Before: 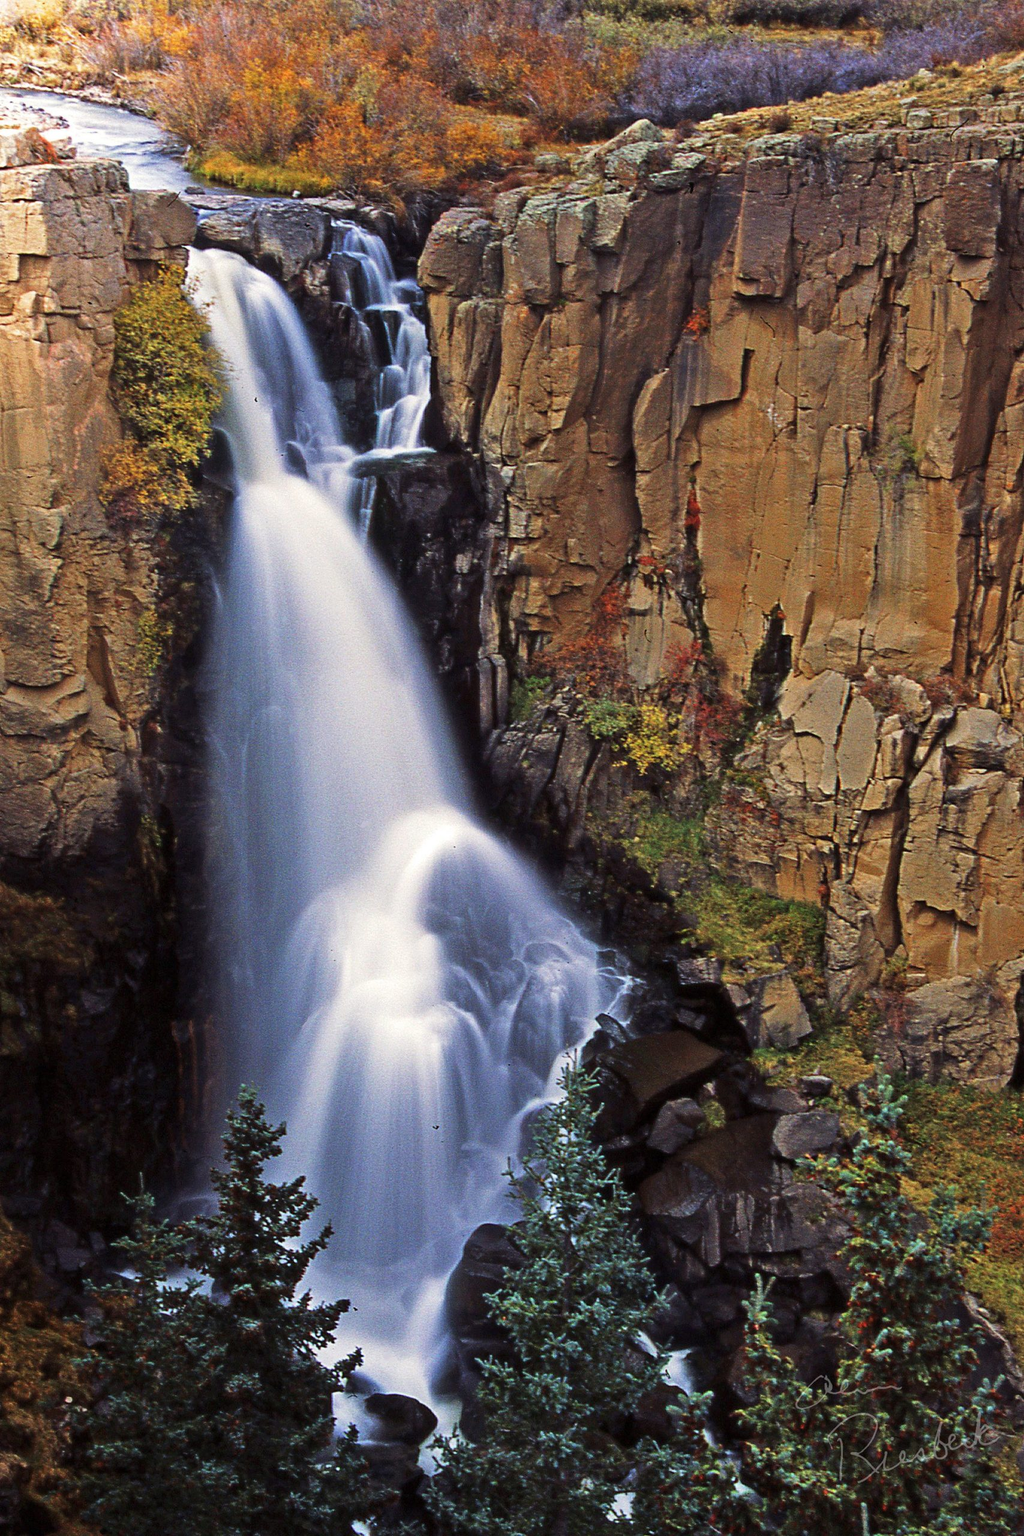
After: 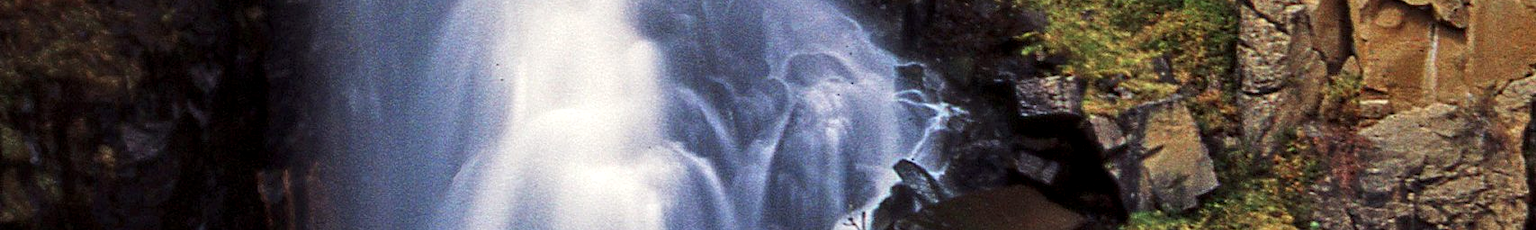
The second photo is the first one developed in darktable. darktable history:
local contrast: on, module defaults
crop and rotate: top 59.084%, bottom 30.916%
